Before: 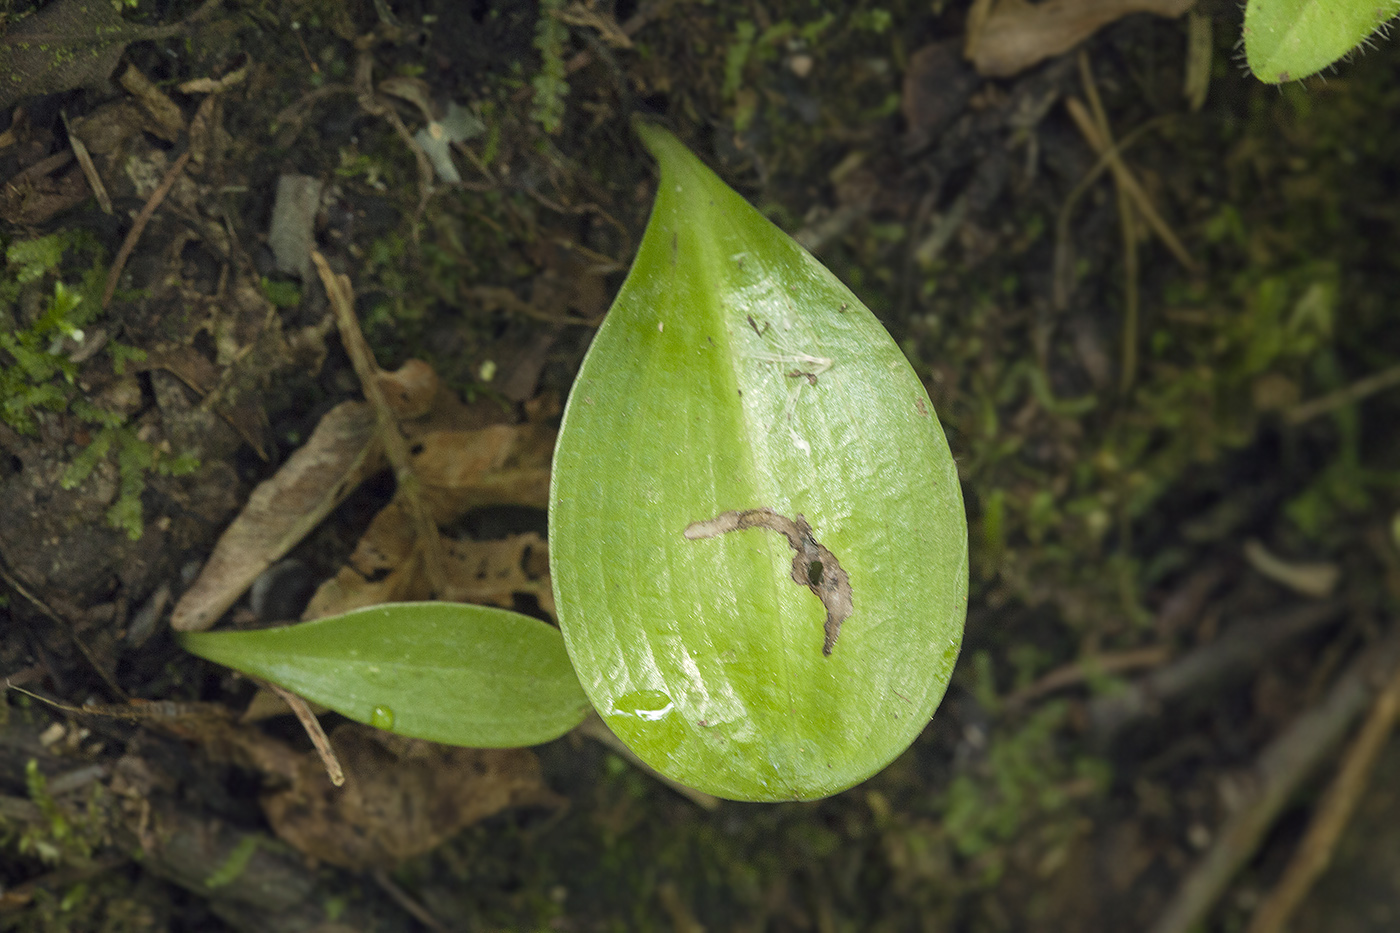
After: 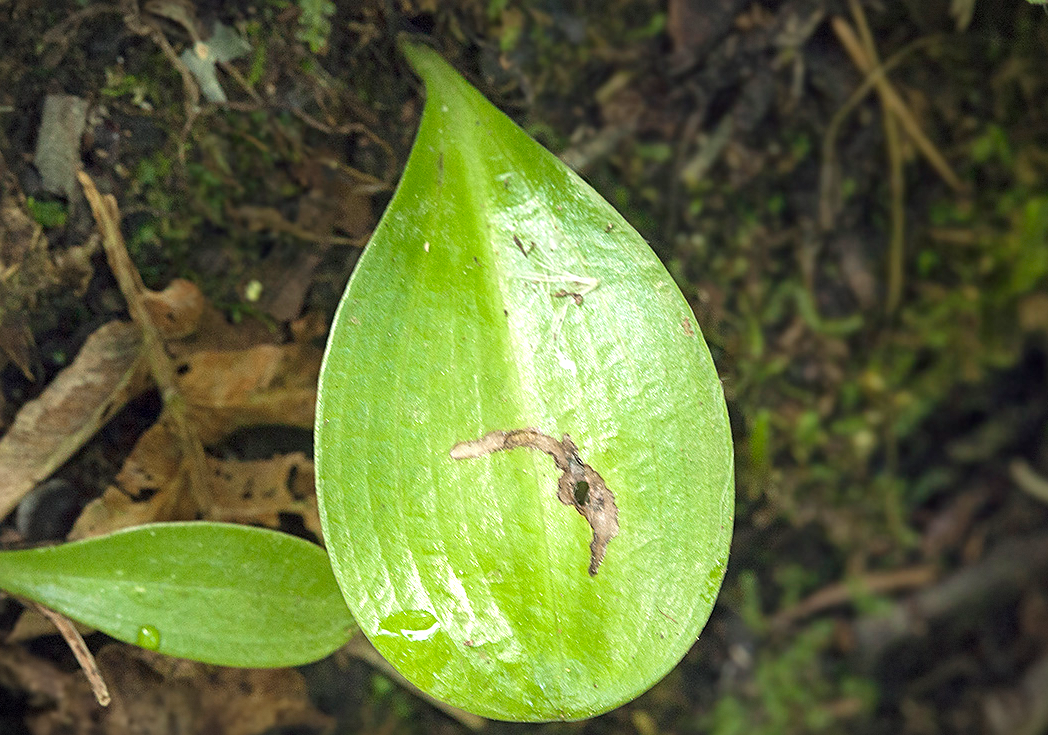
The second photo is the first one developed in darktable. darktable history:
crop: left 16.768%, top 8.653%, right 8.362%, bottom 12.485%
vignetting: fall-off start 100%, brightness -0.406, saturation -0.3, width/height ratio 1.324, dithering 8-bit output, unbound false
sharpen: radius 2.167, amount 0.381, threshold 0
exposure: exposure 0.6 EV, compensate highlight preservation false
